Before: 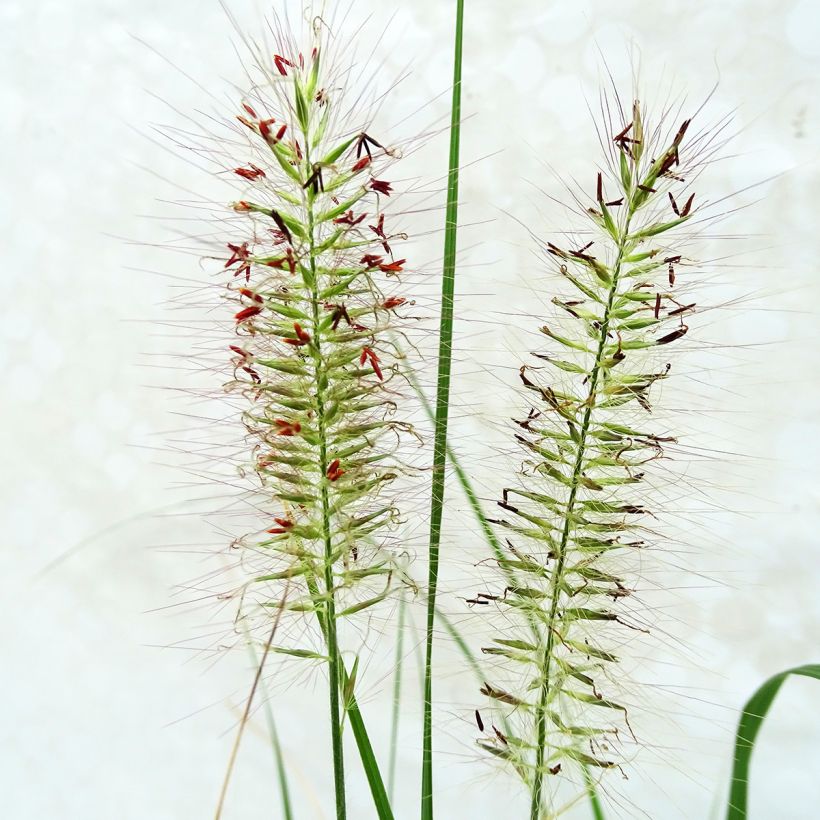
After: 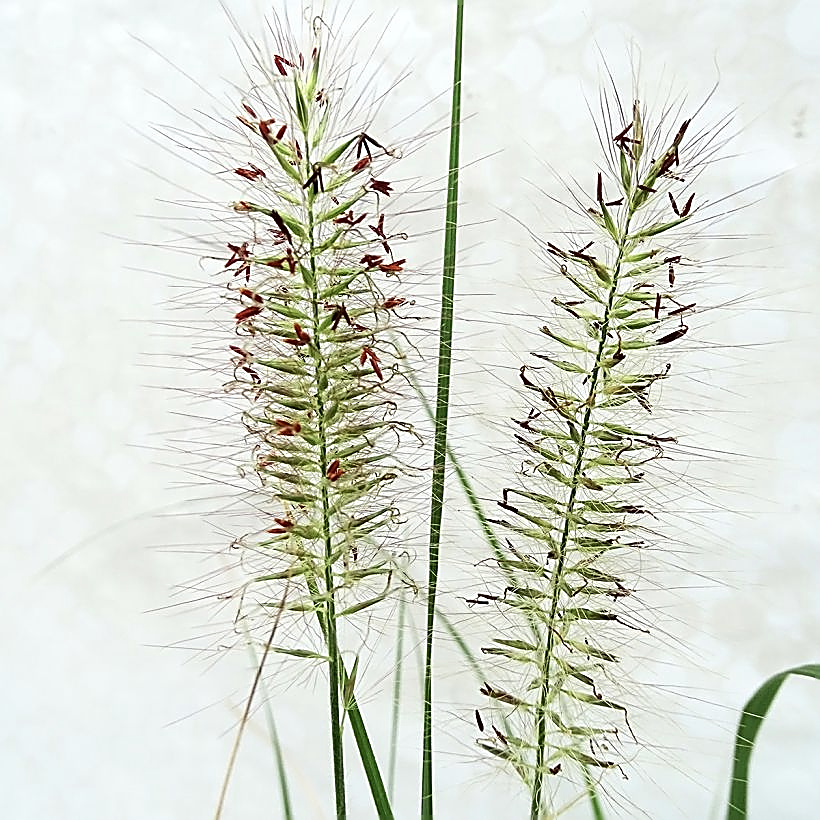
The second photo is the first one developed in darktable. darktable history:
sharpen: radius 1.685, amount 1.294
contrast brightness saturation: contrast 0.06, brightness -0.01, saturation -0.23
